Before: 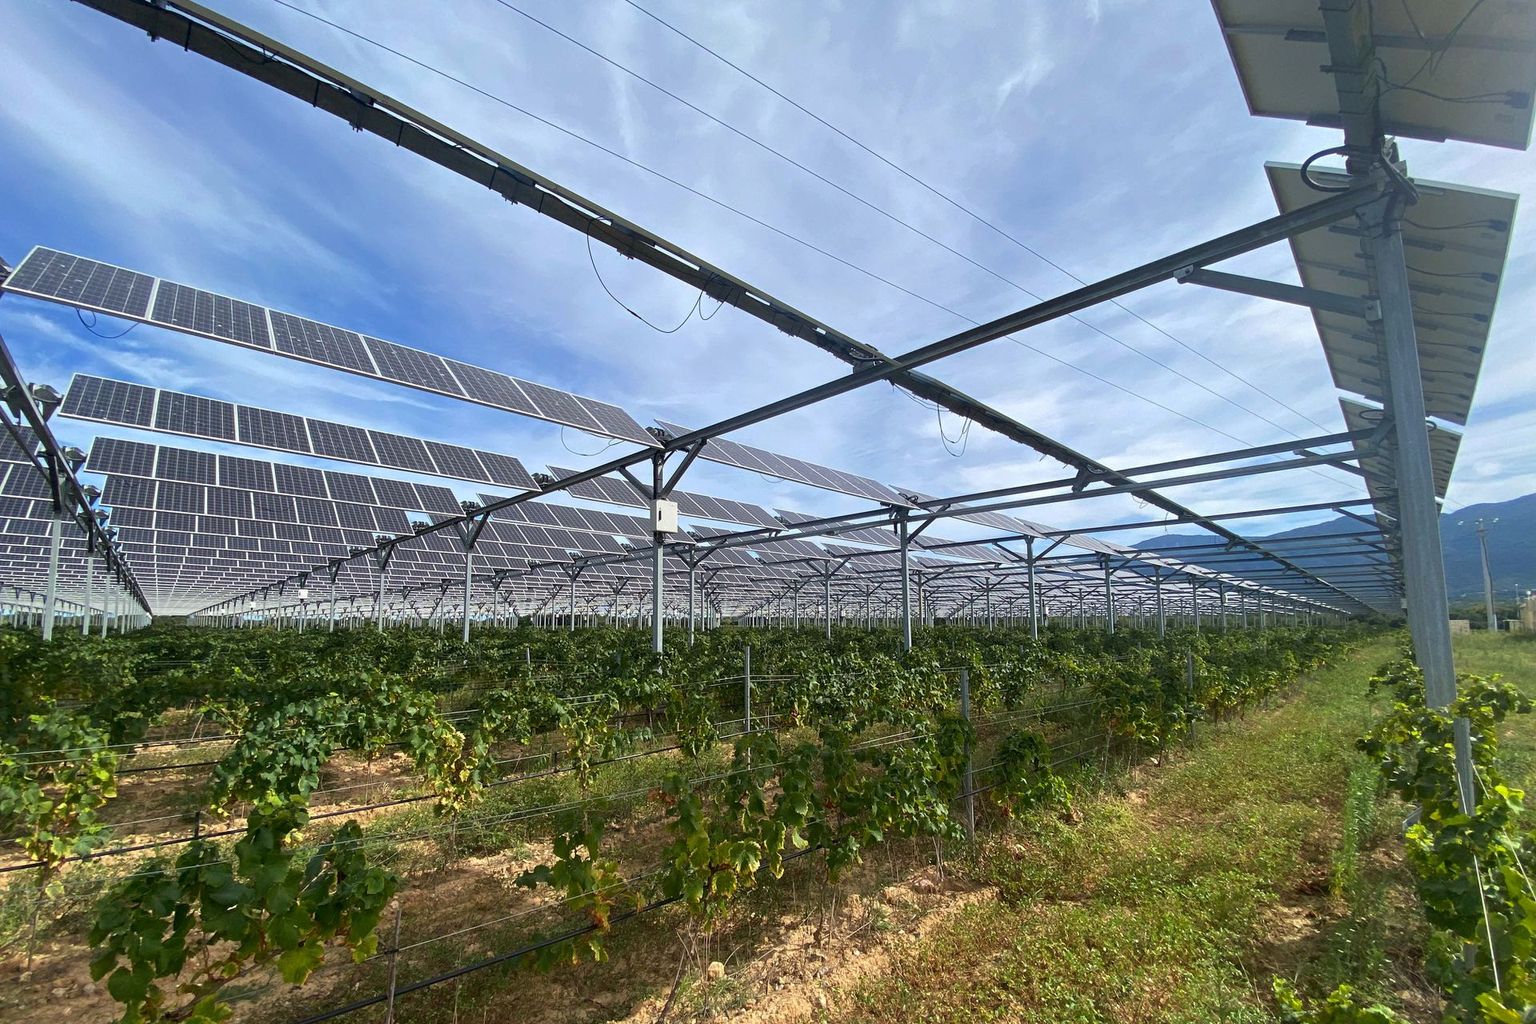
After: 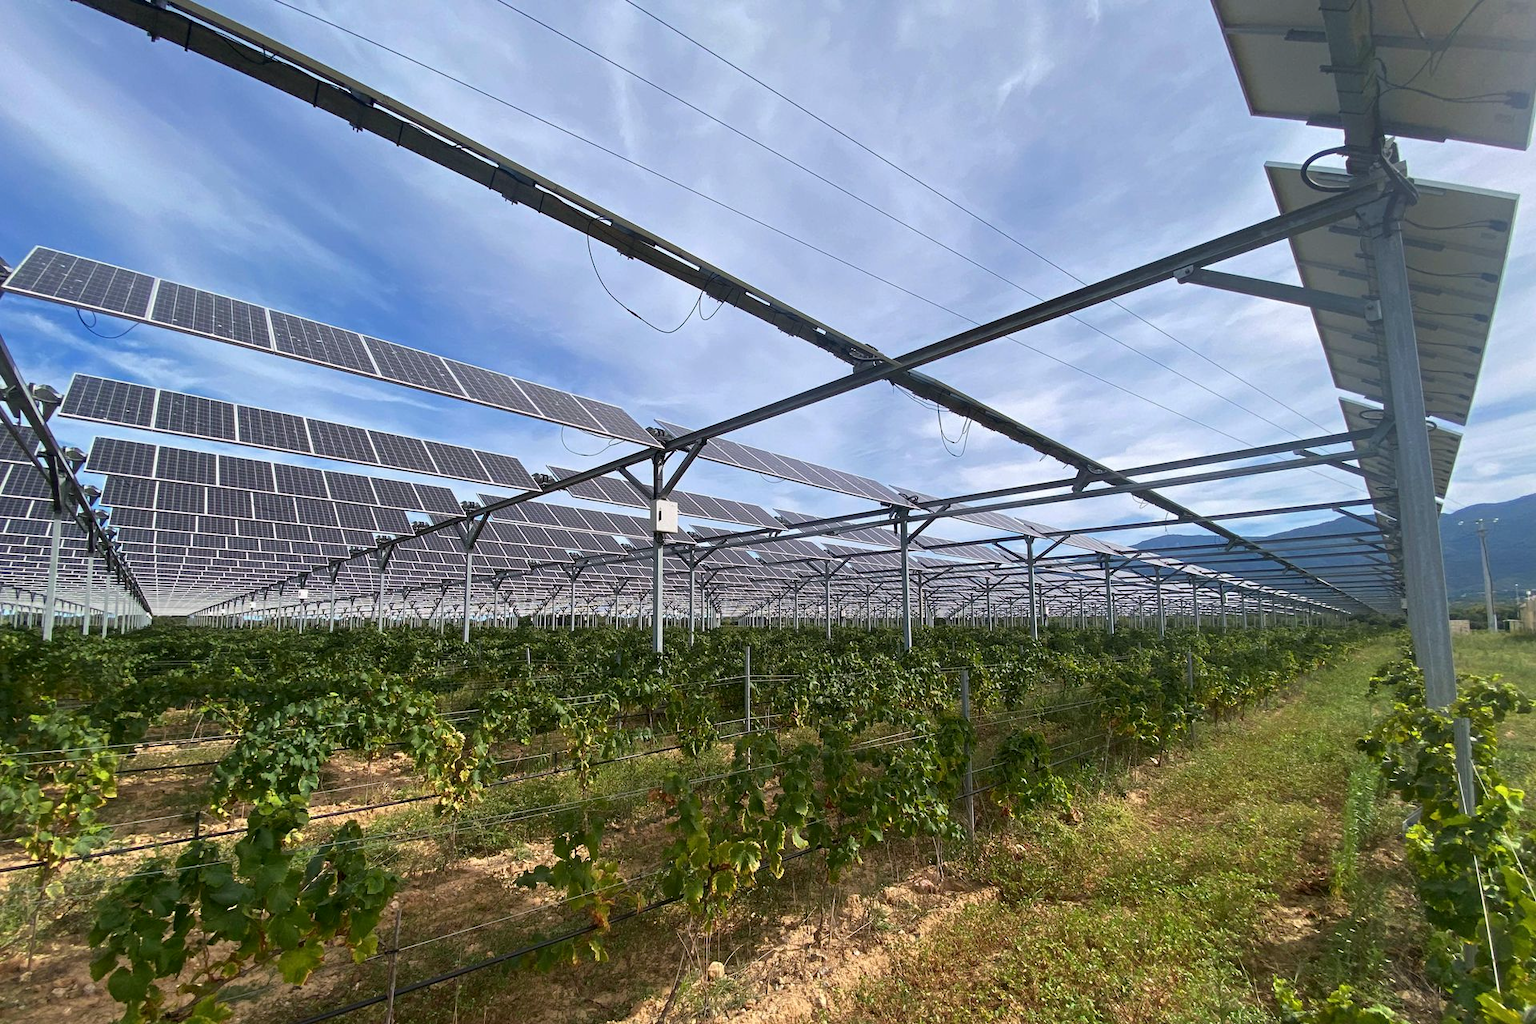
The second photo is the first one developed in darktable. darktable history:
color correction: highlights a* 3.12, highlights b* -1.55, shadows a* -0.101, shadows b* 2.52, saturation 0.98
color zones: curves: ch0 [(0, 0.5) (0.143, 0.5) (0.286, 0.5) (0.429, 0.5) (0.571, 0.5) (0.714, 0.476) (0.857, 0.5) (1, 0.5)]; ch2 [(0, 0.5) (0.143, 0.5) (0.286, 0.5) (0.429, 0.5) (0.571, 0.5) (0.714, 0.487) (0.857, 0.5) (1, 0.5)]
